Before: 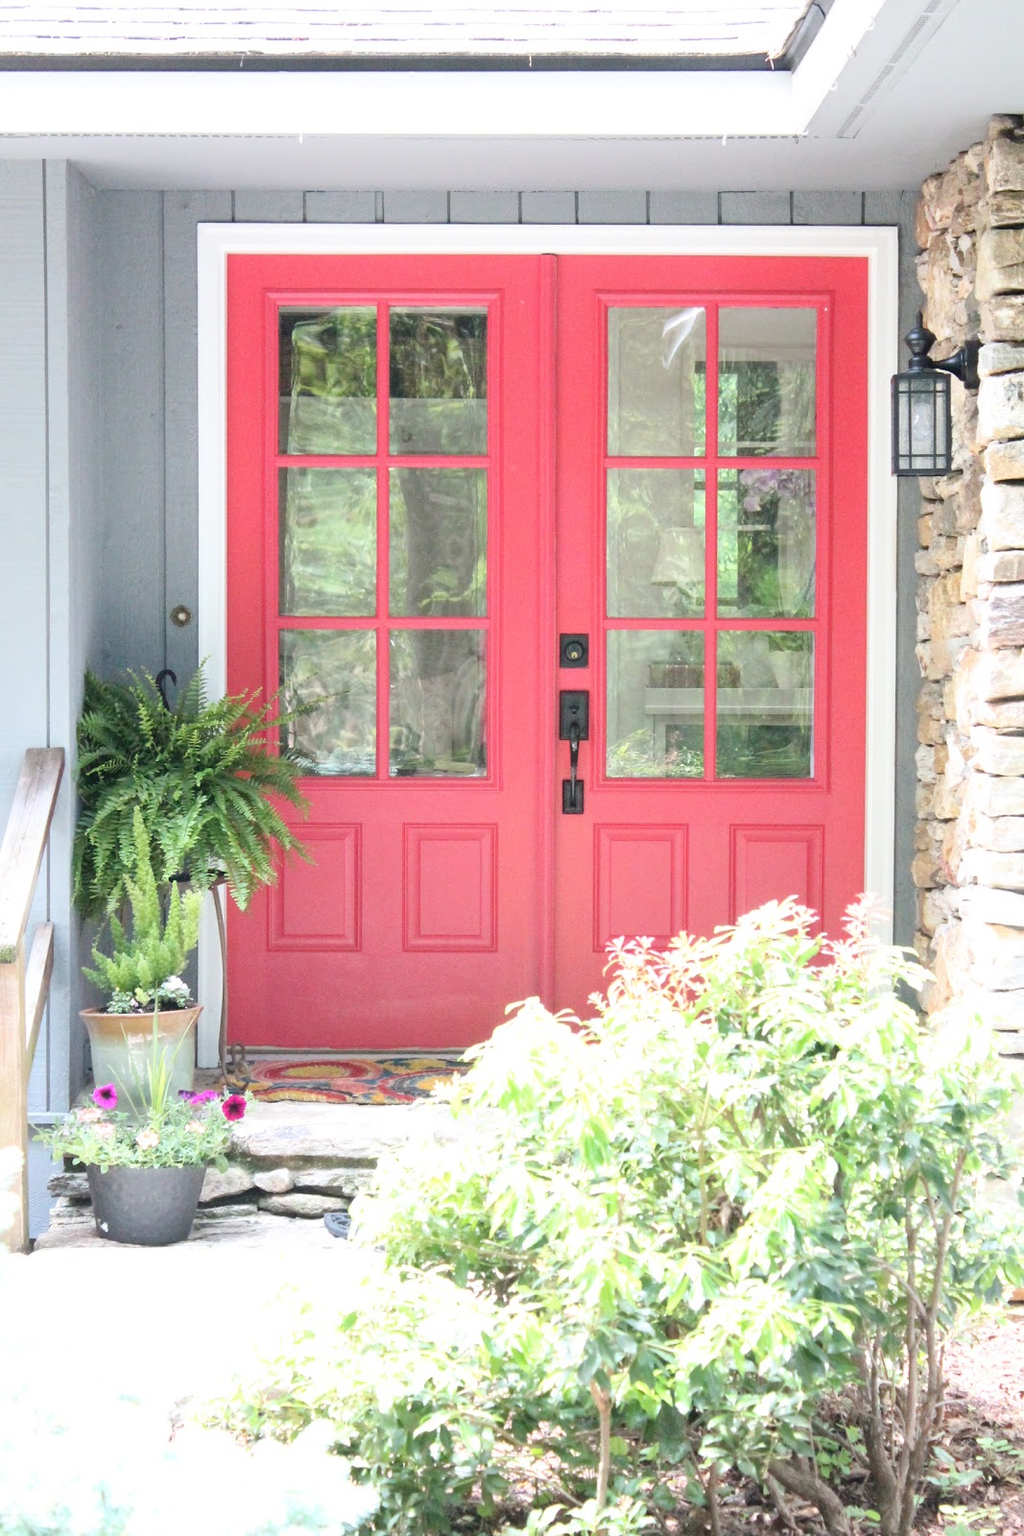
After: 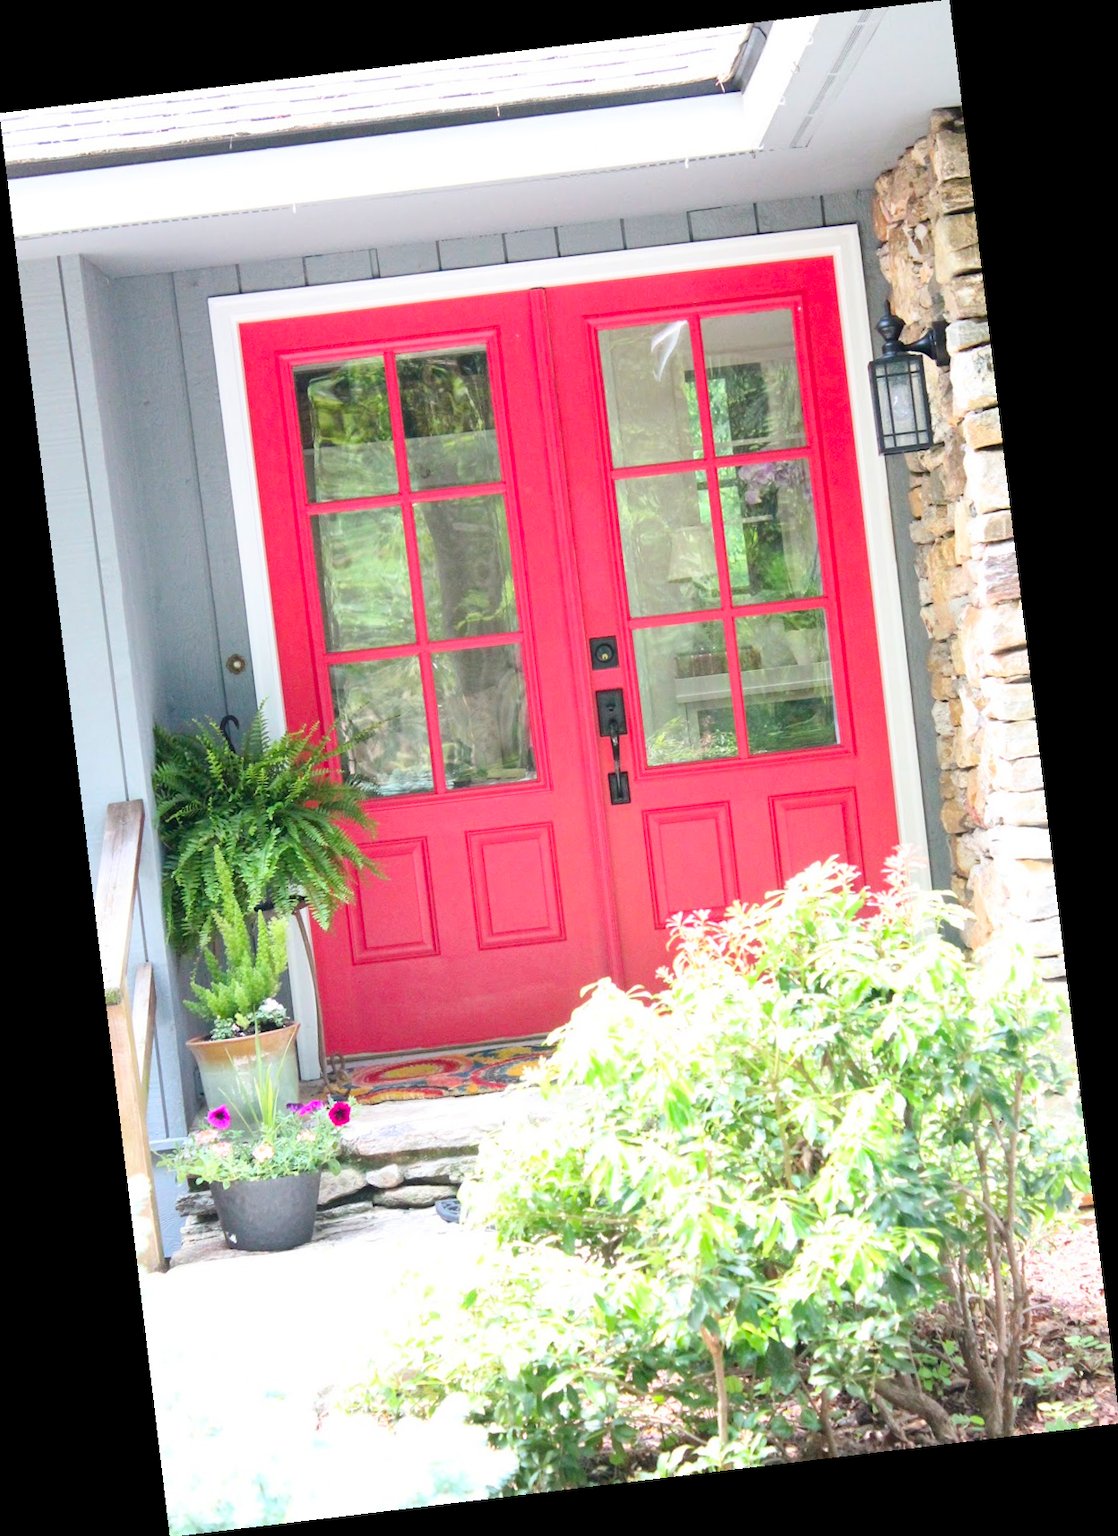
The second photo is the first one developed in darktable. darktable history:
rotate and perspective: rotation -6.83°, automatic cropping off
contrast brightness saturation: brightness -0.02, saturation 0.35
